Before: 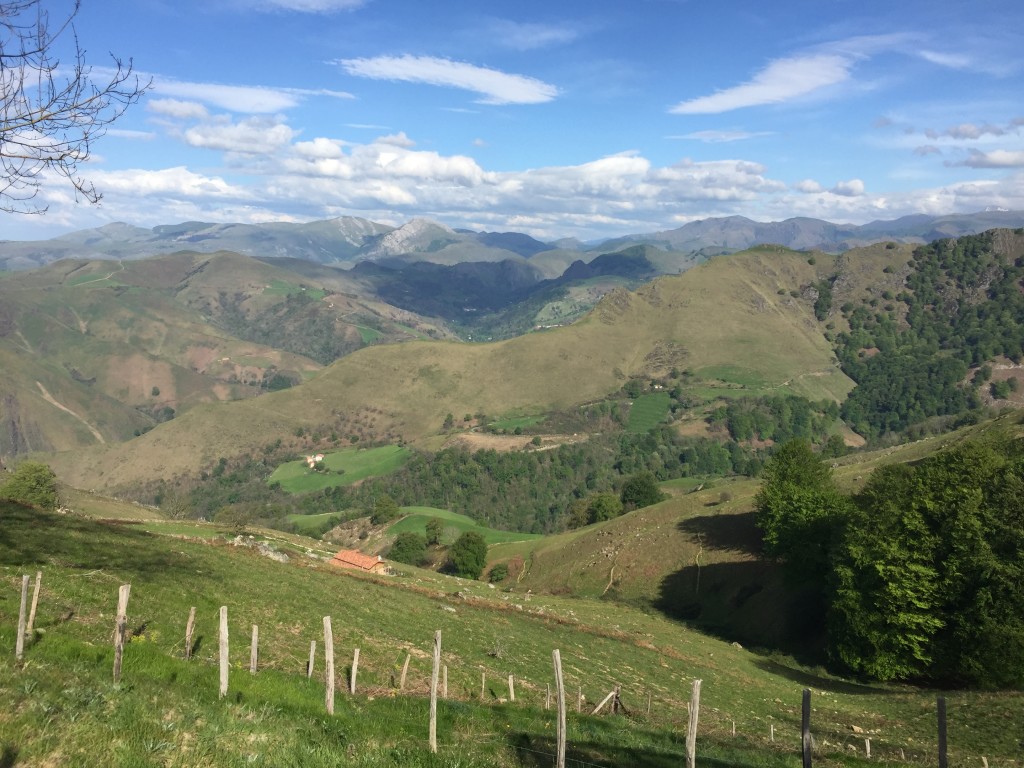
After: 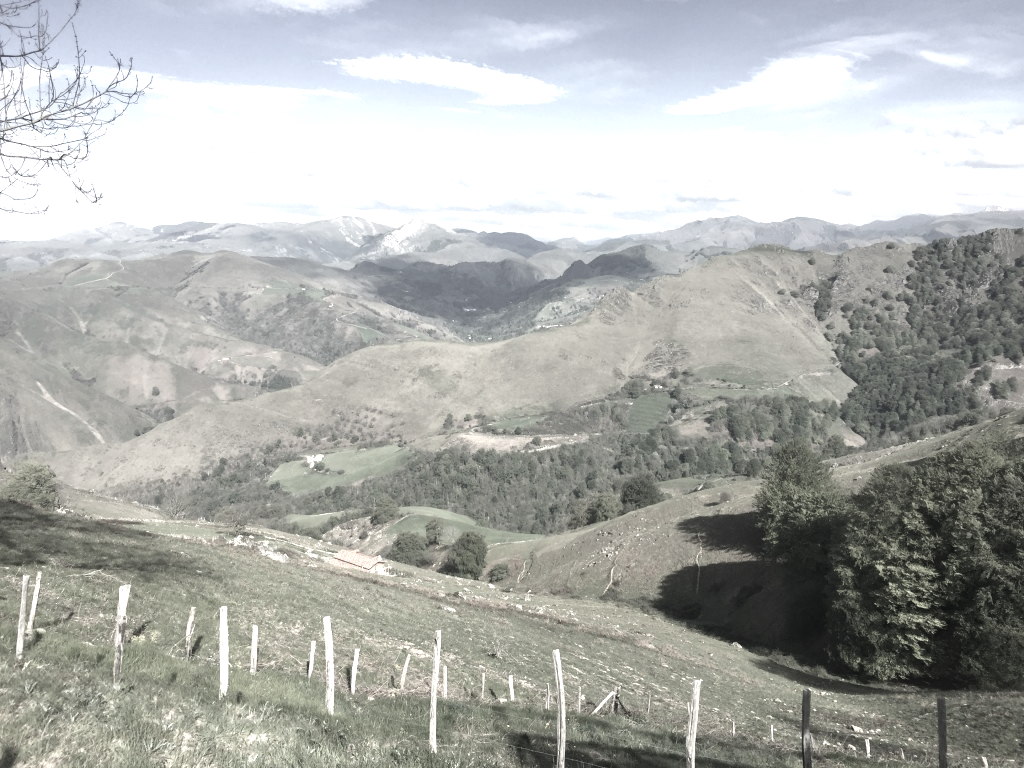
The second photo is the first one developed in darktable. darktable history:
rotate and perspective: crop left 0, crop top 0
exposure: black level correction 0, exposure 1.1 EV, compensate highlight preservation false
color correction: saturation 0.2
